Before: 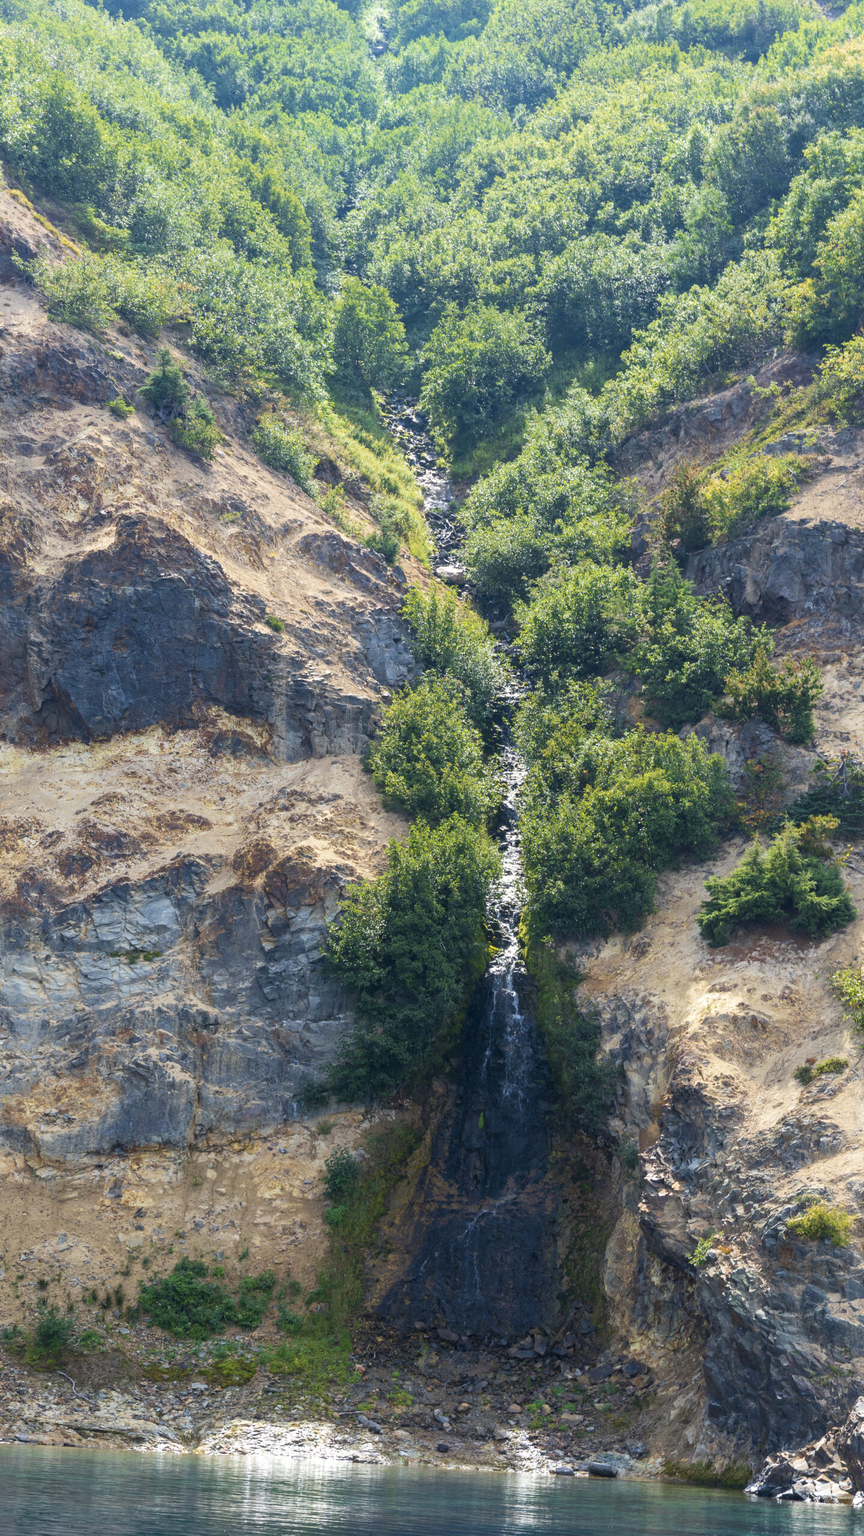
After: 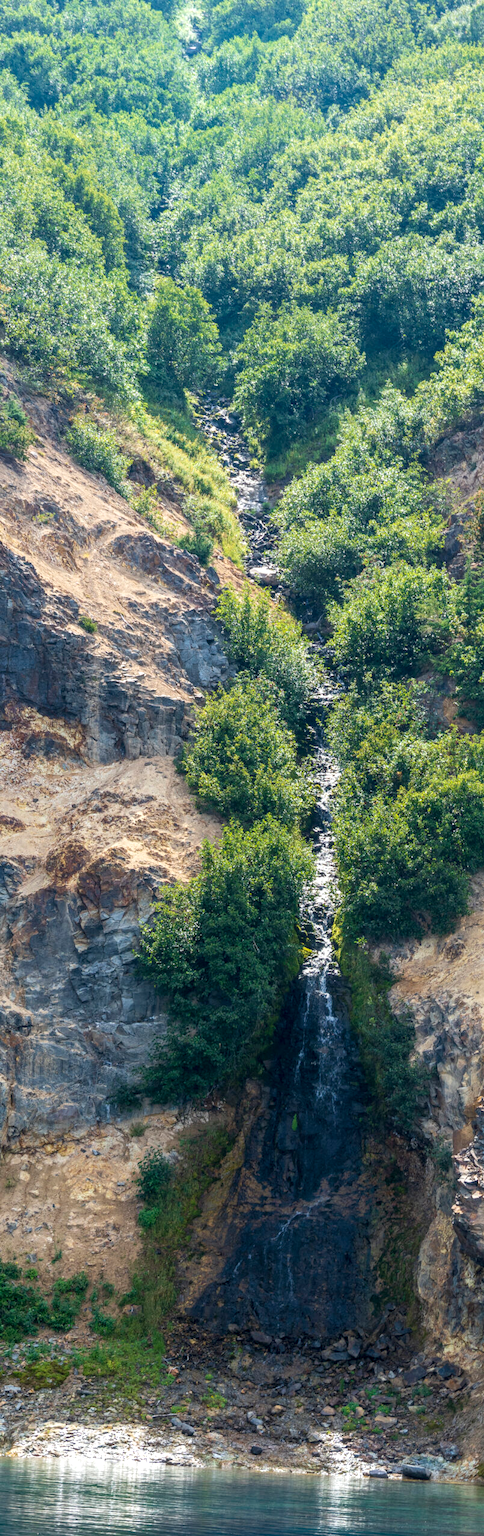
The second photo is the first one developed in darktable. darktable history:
crop: left 21.674%, right 22.086%
local contrast: on, module defaults
